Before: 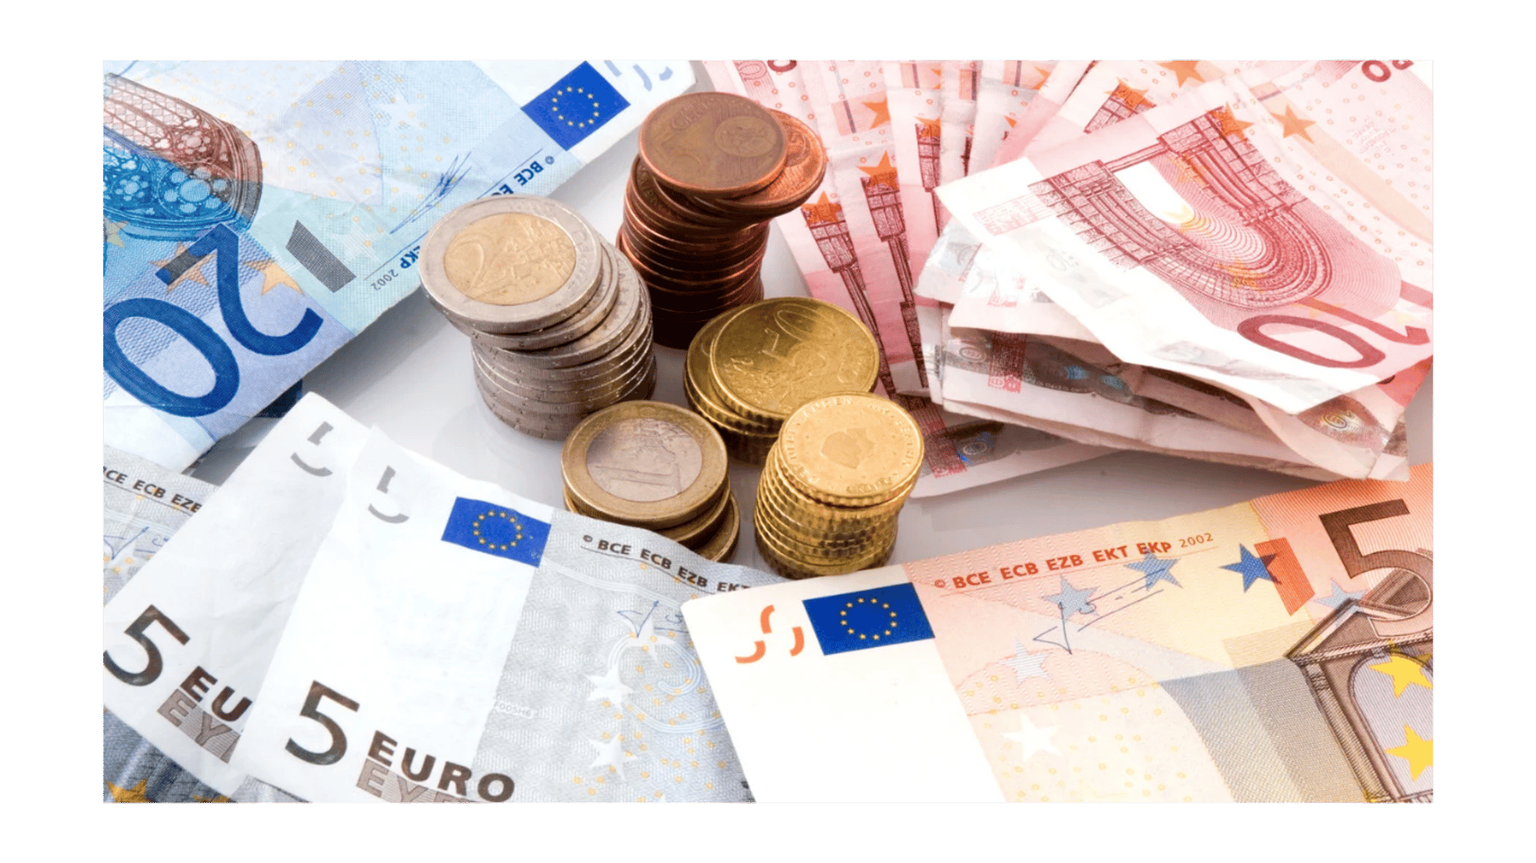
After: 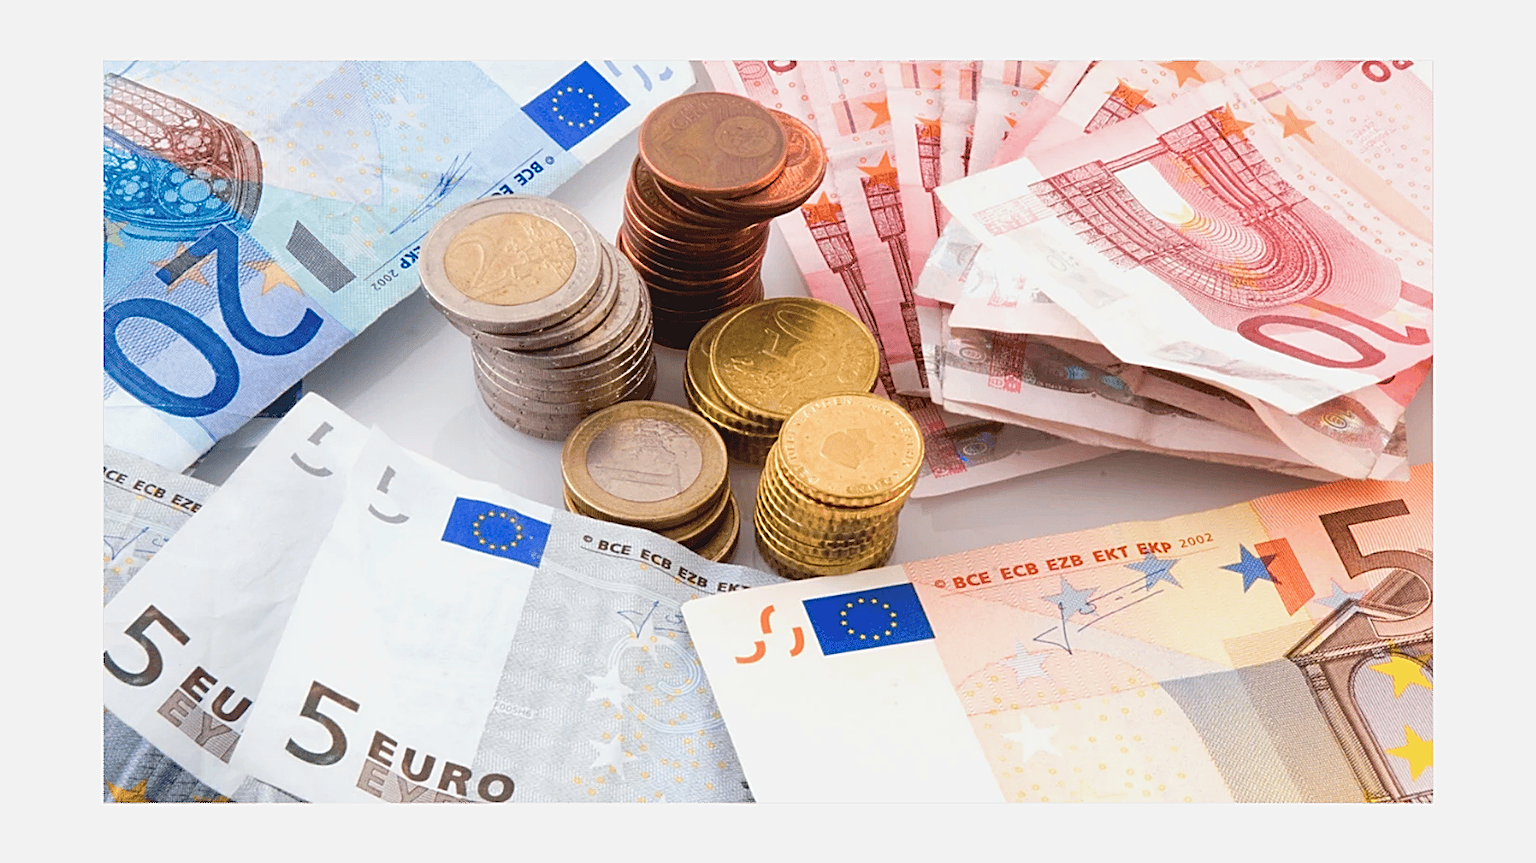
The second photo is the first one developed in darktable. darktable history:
sharpen: amount 1.012
contrast brightness saturation: contrast -0.094, brightness 0.041, saturation 0.079
